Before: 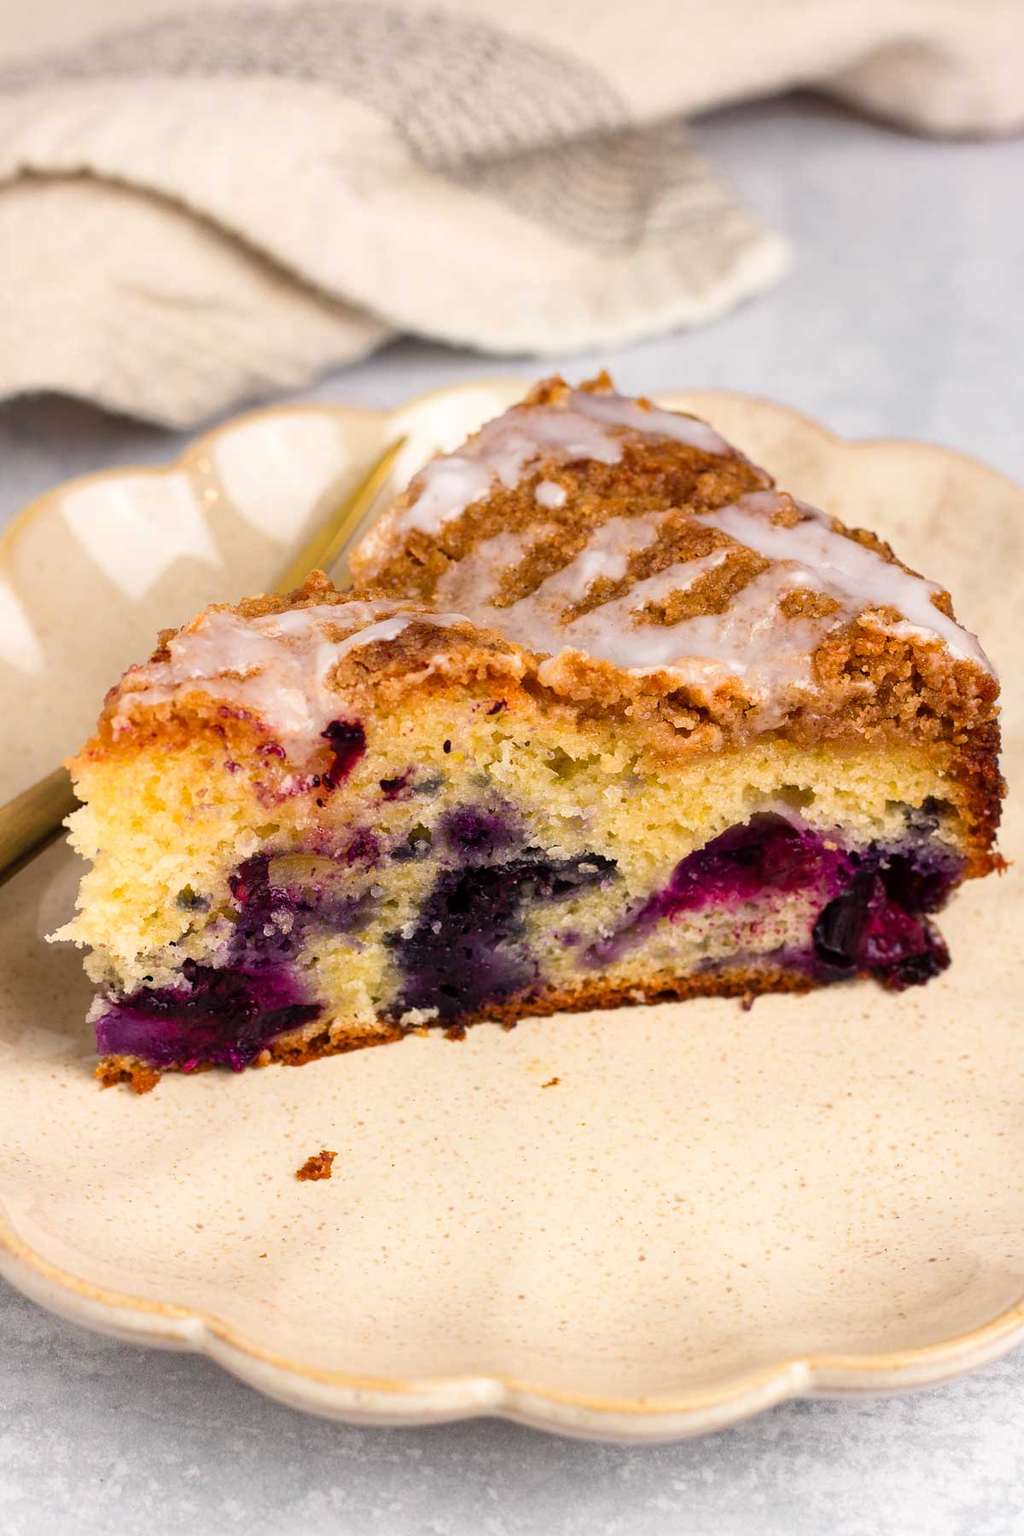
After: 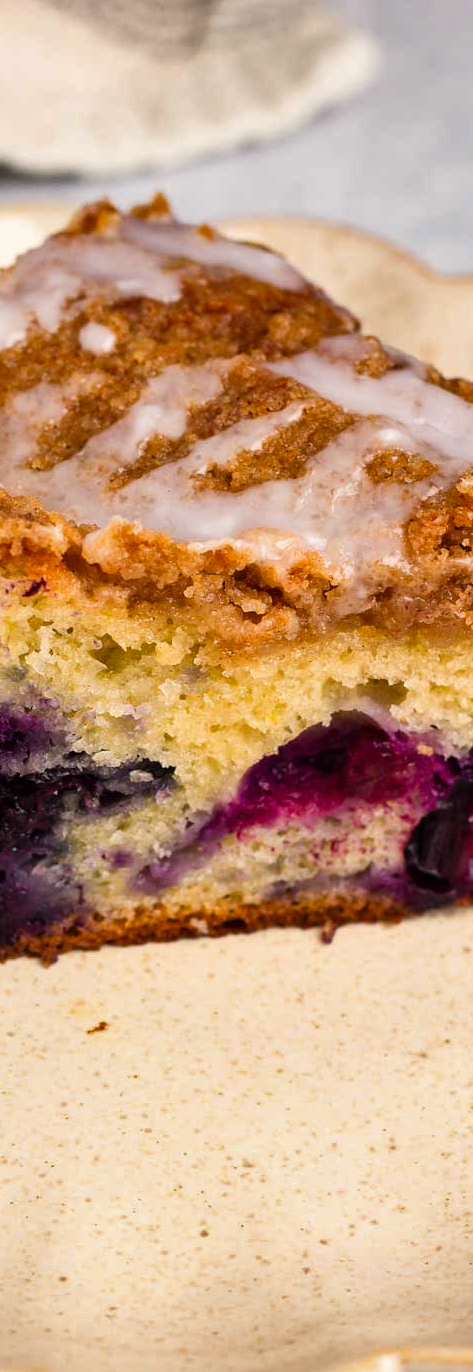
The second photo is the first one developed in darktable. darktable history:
crop: left 45.721%, top 13.393%, right 14.118%, bottom 10.01%
shadows and highlights: low approximation 0.01, soften with gaussian
